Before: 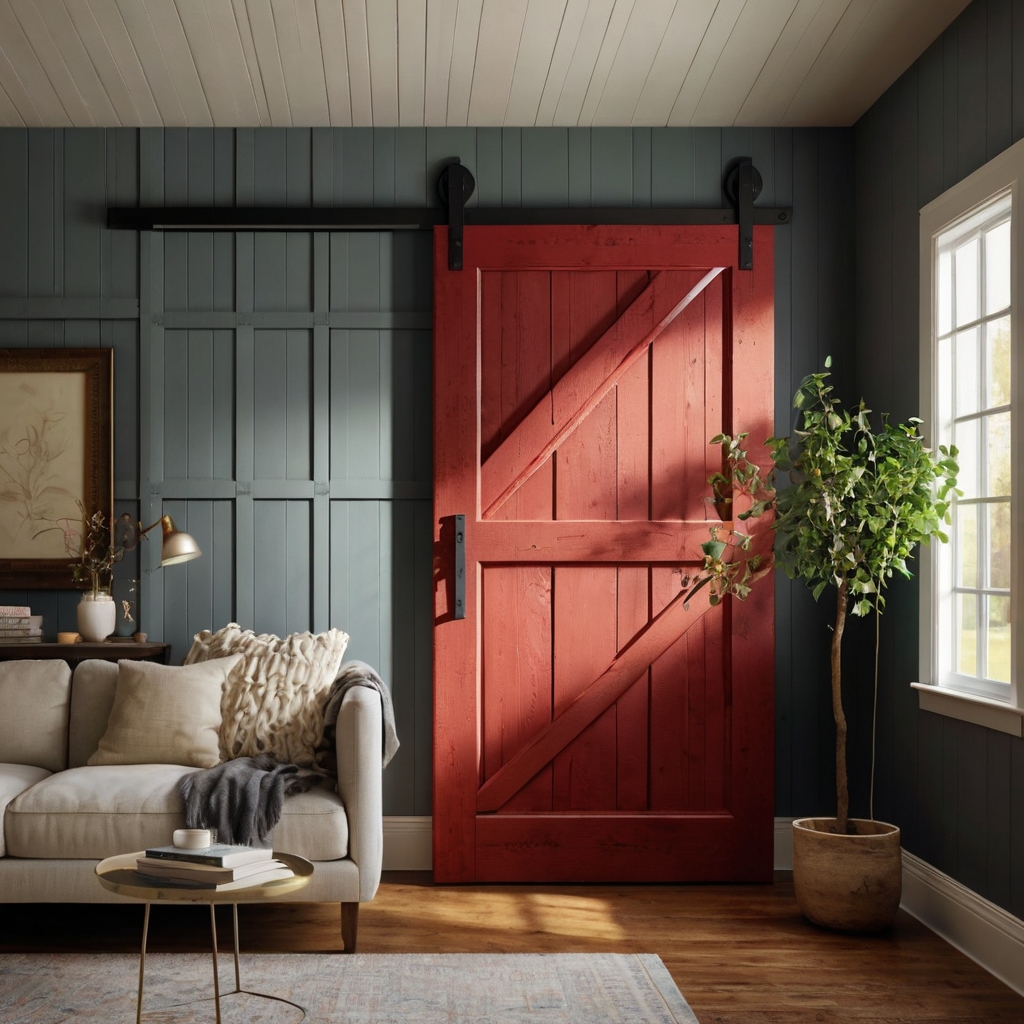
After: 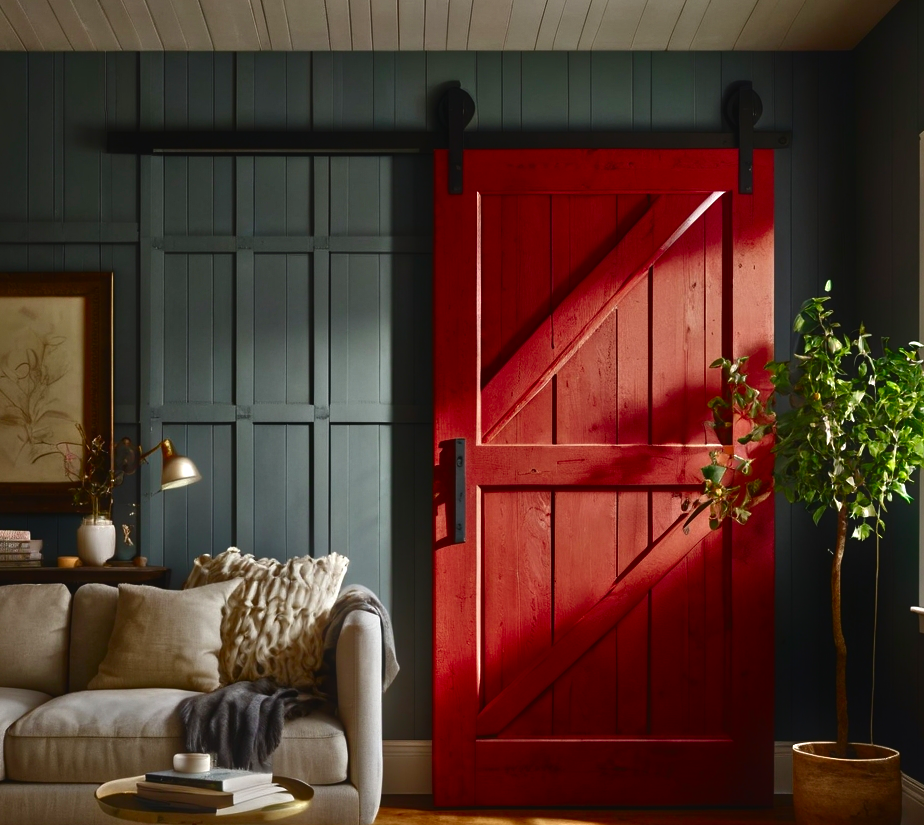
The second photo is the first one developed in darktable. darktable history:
levels: levels [0, 0.492, 0.984]
crop: top 7.49%, right 9.717%, bottom 11.943%
tone equalizer: -7 EV 0.15 EV, -6 EV 0.6 EV, -5 EV 1.15 EV, -4 EV 1.33 EV, -3 EV 1.15 EV, -2 EV 0.6 EV, -1 EV 0.15 EV, mask exposure compensation -0.5 EV
bloom: size 5%, threshold 95%, strength 15%
exposure: black level correction -0.015, compensate highlight preservation false
contrast brightness saturation: contrast 0.09, brightness -0.59, saturation 0.17
color balance rgb: perceptual saturation grading › global saturation 20%, perceptual saturation grading › highlights -25%, perceptual saturation grading › shadows 25%
